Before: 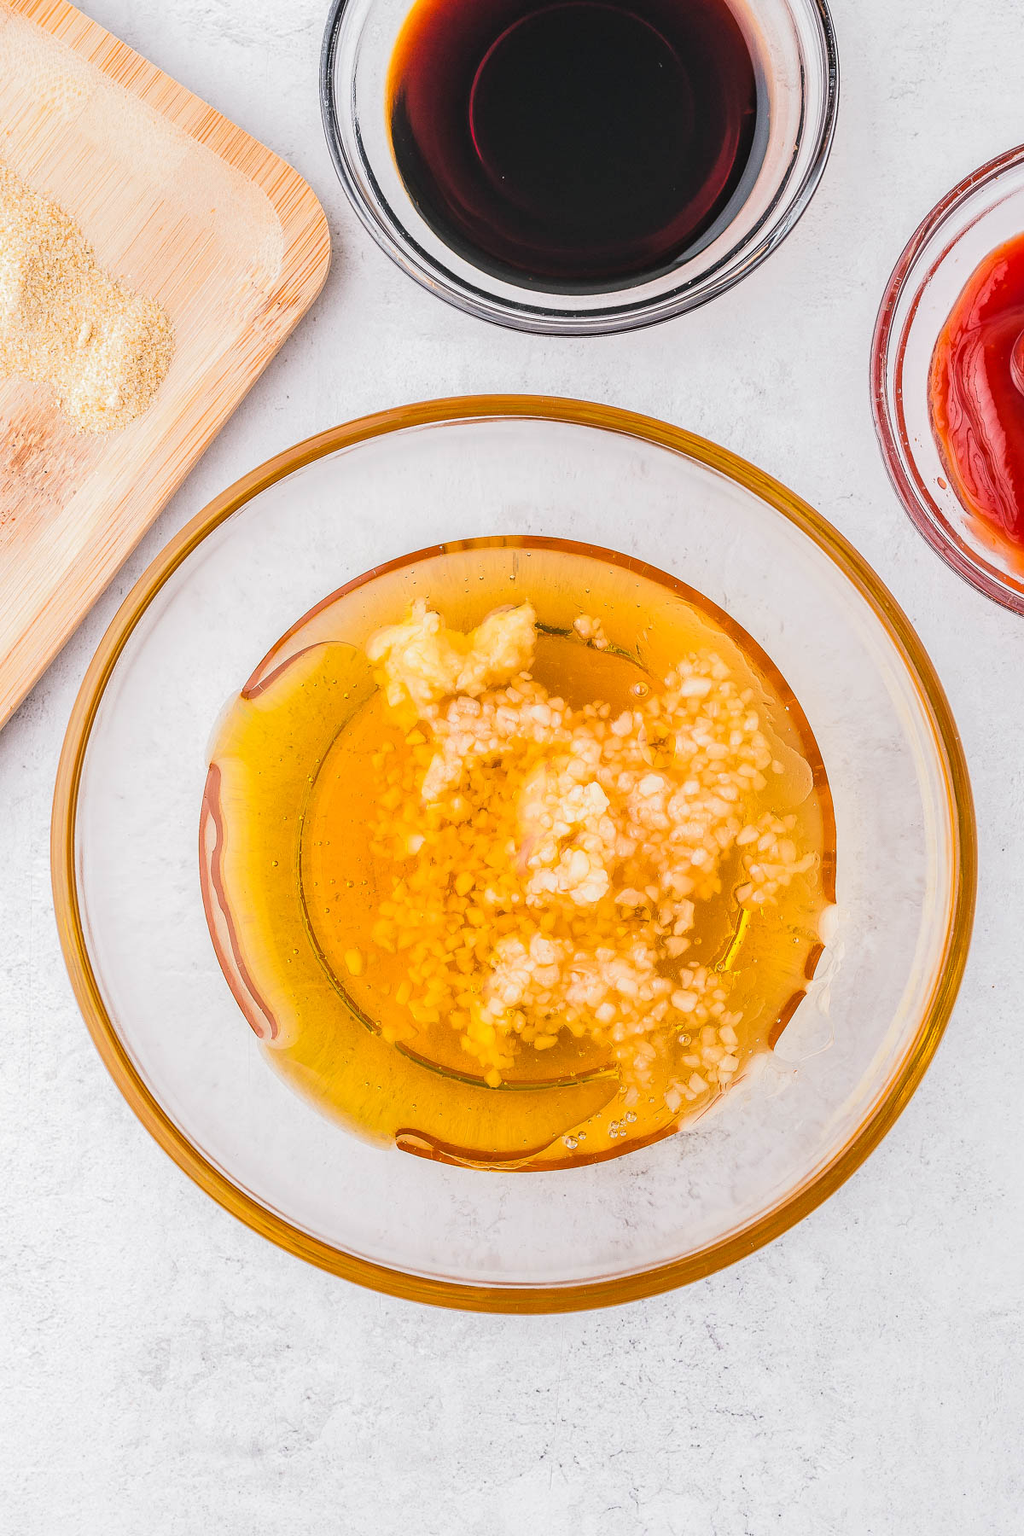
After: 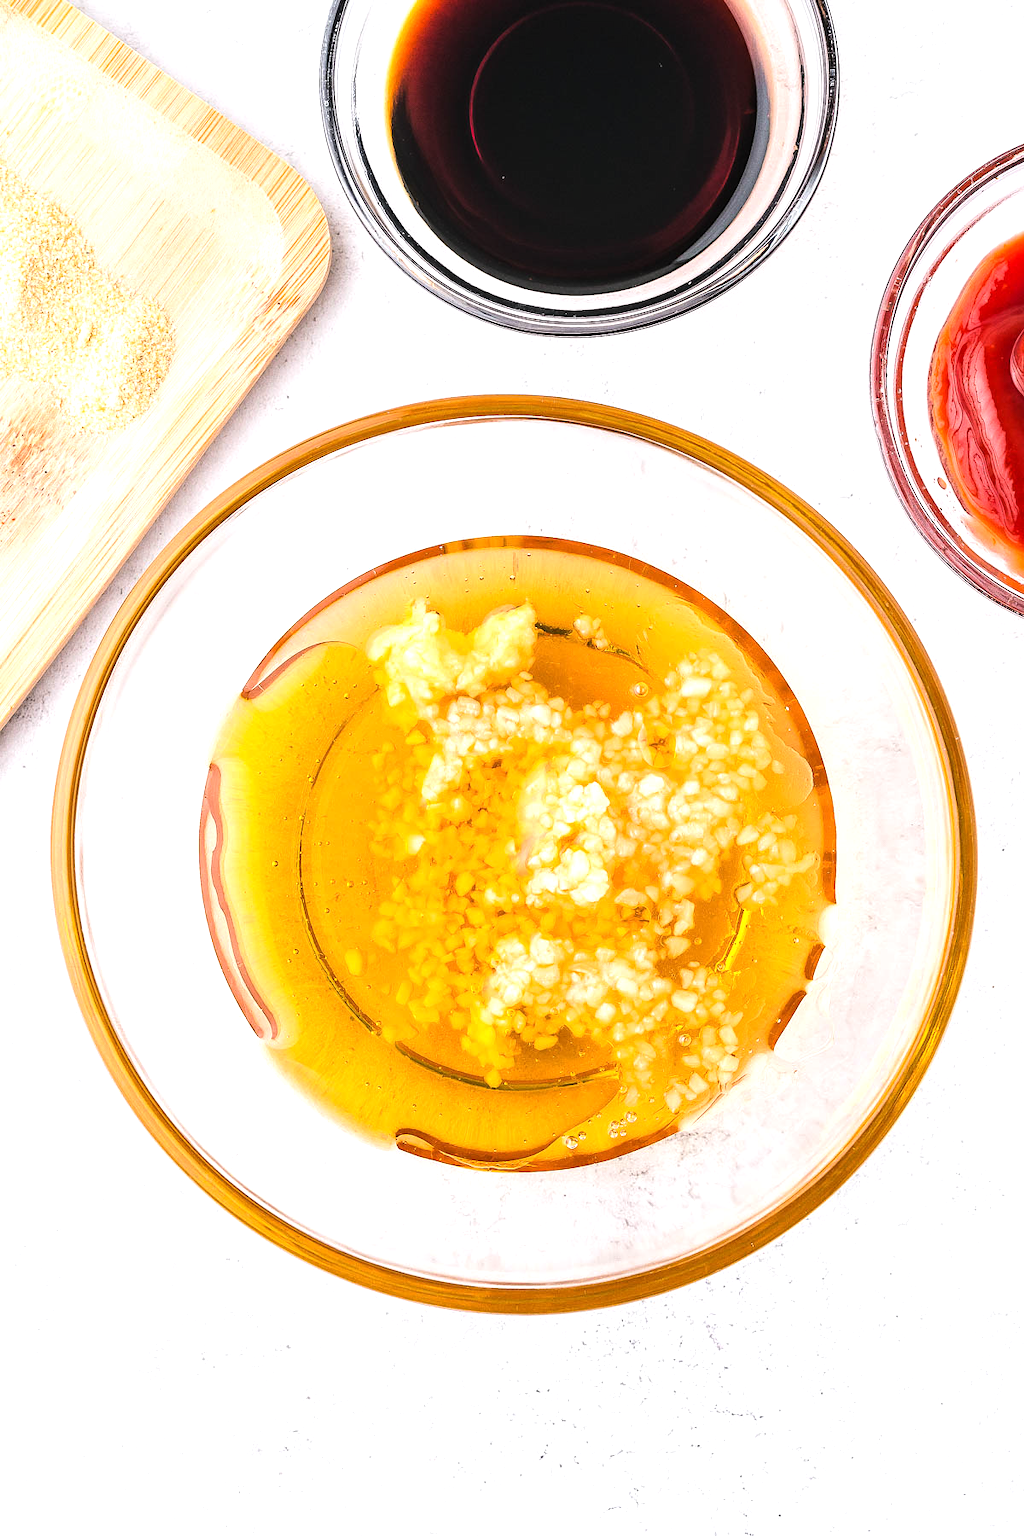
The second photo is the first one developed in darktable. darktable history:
tone equalizer: -8 EV -0.763 EV, -7 EV -0.74 EV, -6 EV -0.637 EV, -5 EV -0.425 EV, -3 EV 0.373 EV, -2 EV 0.6 EV, -1 EV 0.688 EV, +0 EV 0.78 EV, edges refinement/feathering 500, mask exposure compensation -1.57 EV, preserve details no
